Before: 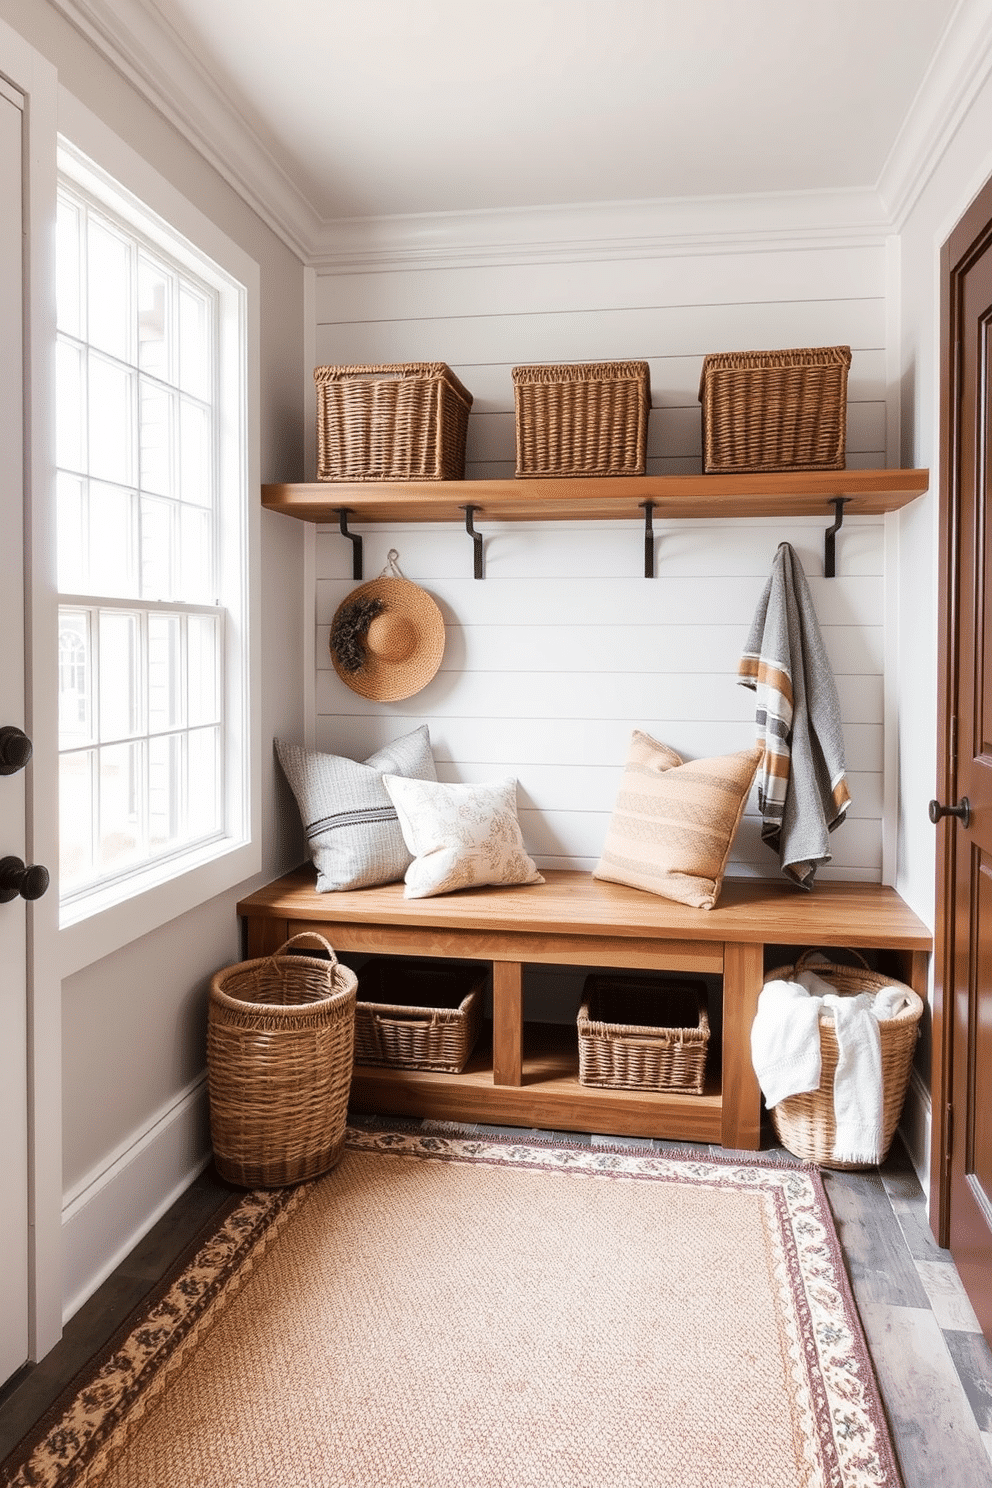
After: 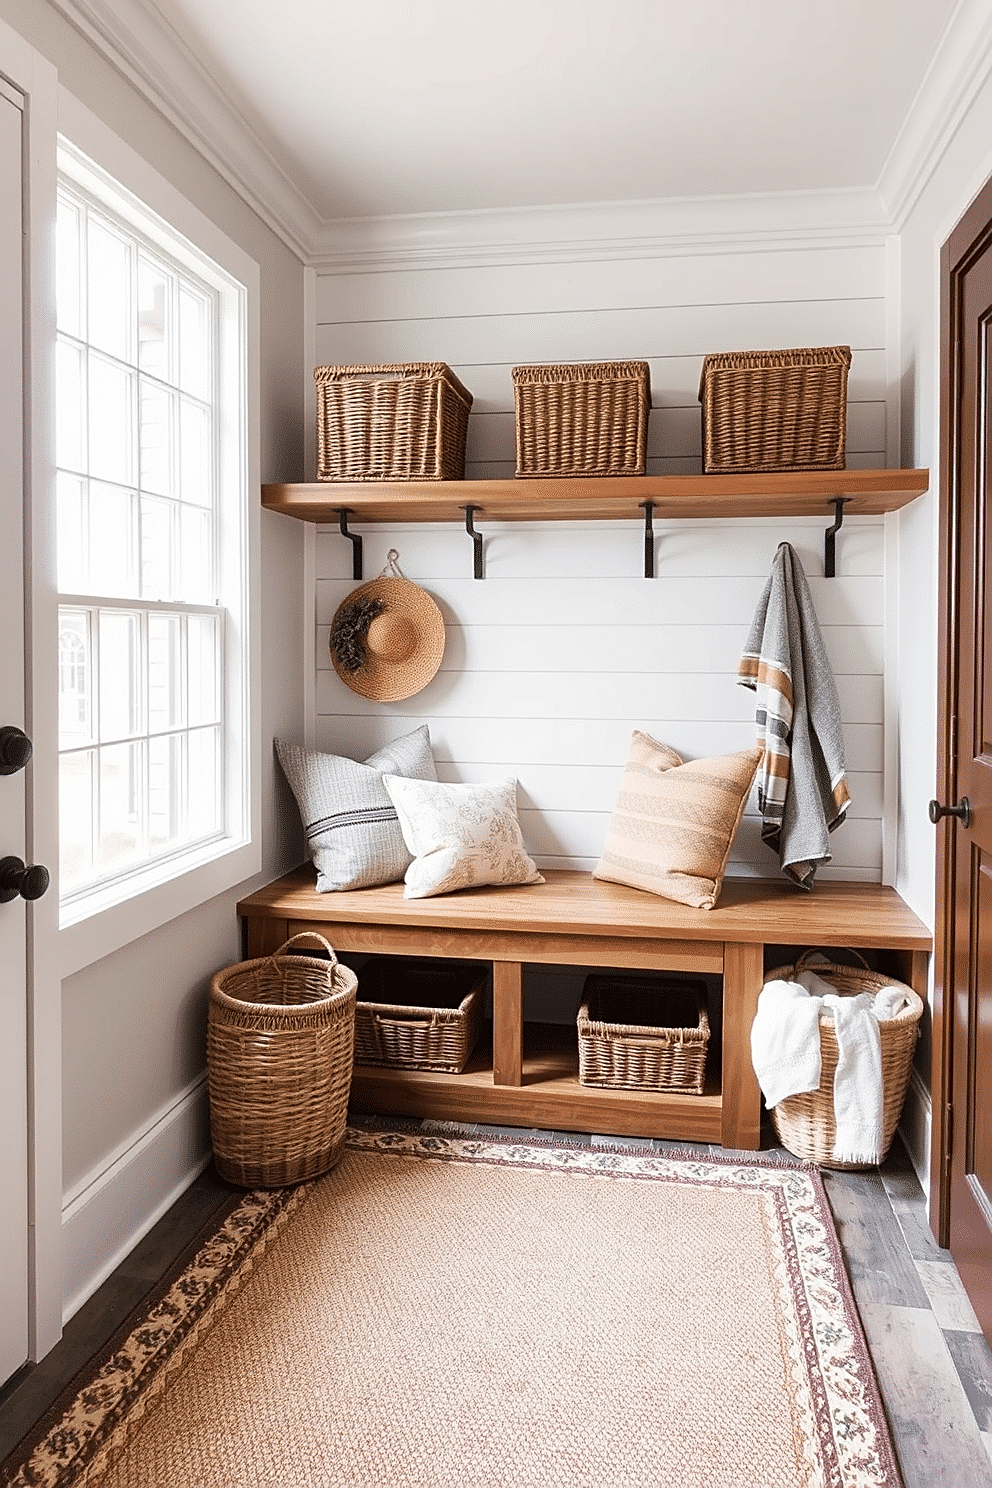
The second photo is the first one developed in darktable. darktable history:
contrast brightness saturation: saturation -0.057
sharpen: on, module defaults
